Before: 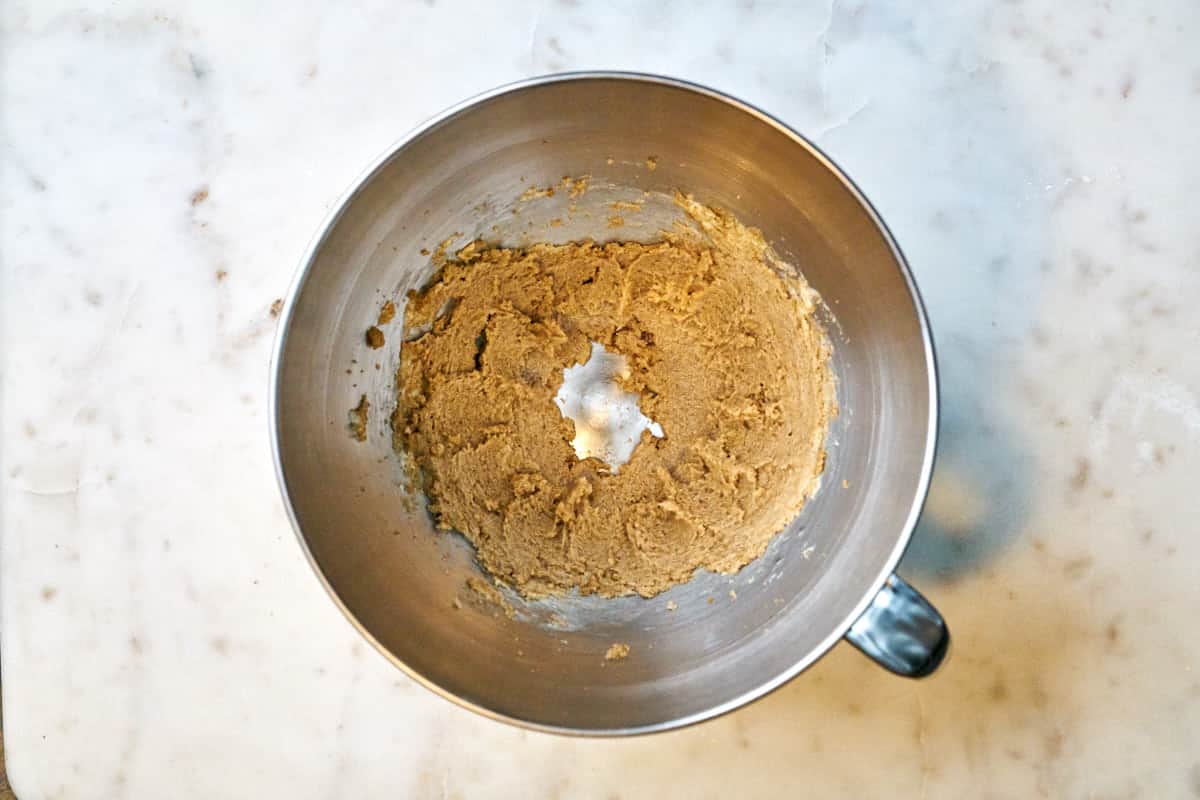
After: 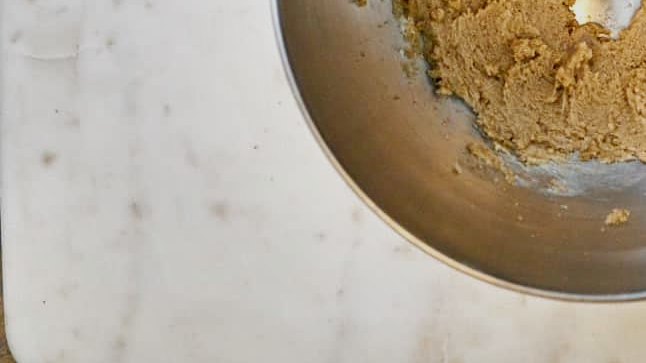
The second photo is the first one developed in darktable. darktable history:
shadows and highlights: soften with gaussian
crop and rotate: top 54.437%, right 46.166%, bottom 0.181%
filmic rgb: black relative exposure -14.87 EV, white relative exposure 3 EV, target black luminance 0%, hardness 9.26, latitude 98.97%, contrast 0.911, shadows ↔ highlights balance 0.542%, add noise in highlights 0.001, preserve chrominance no, color science v3 (2019), use custom middle-gray values true, contrast in highlights soft
